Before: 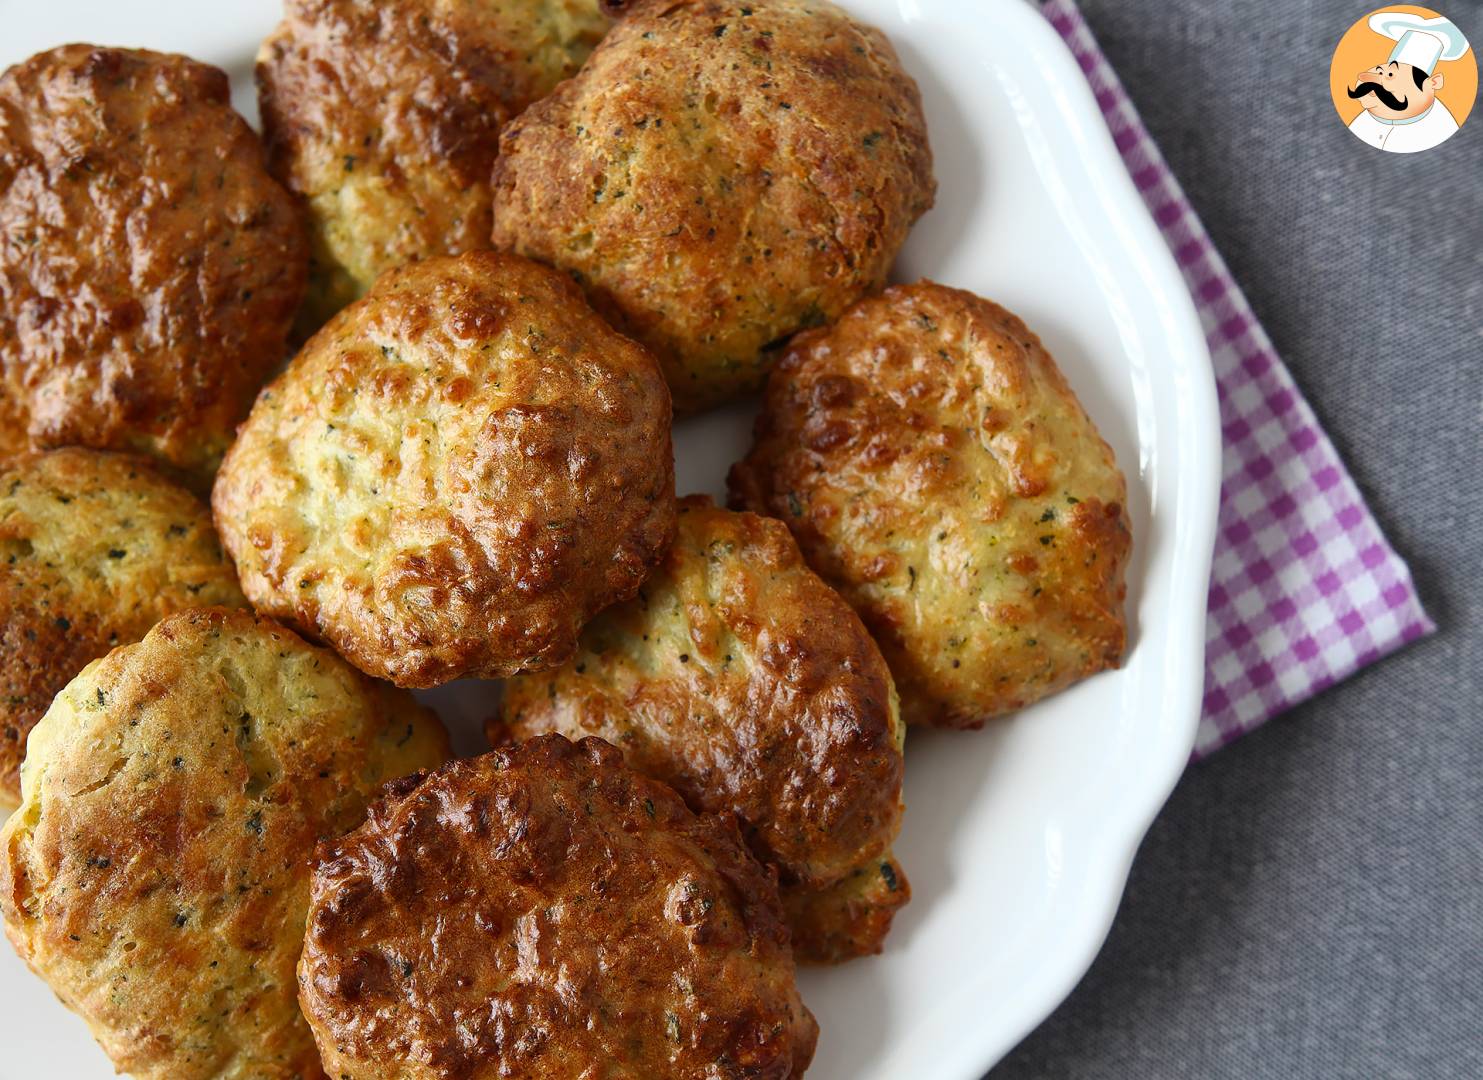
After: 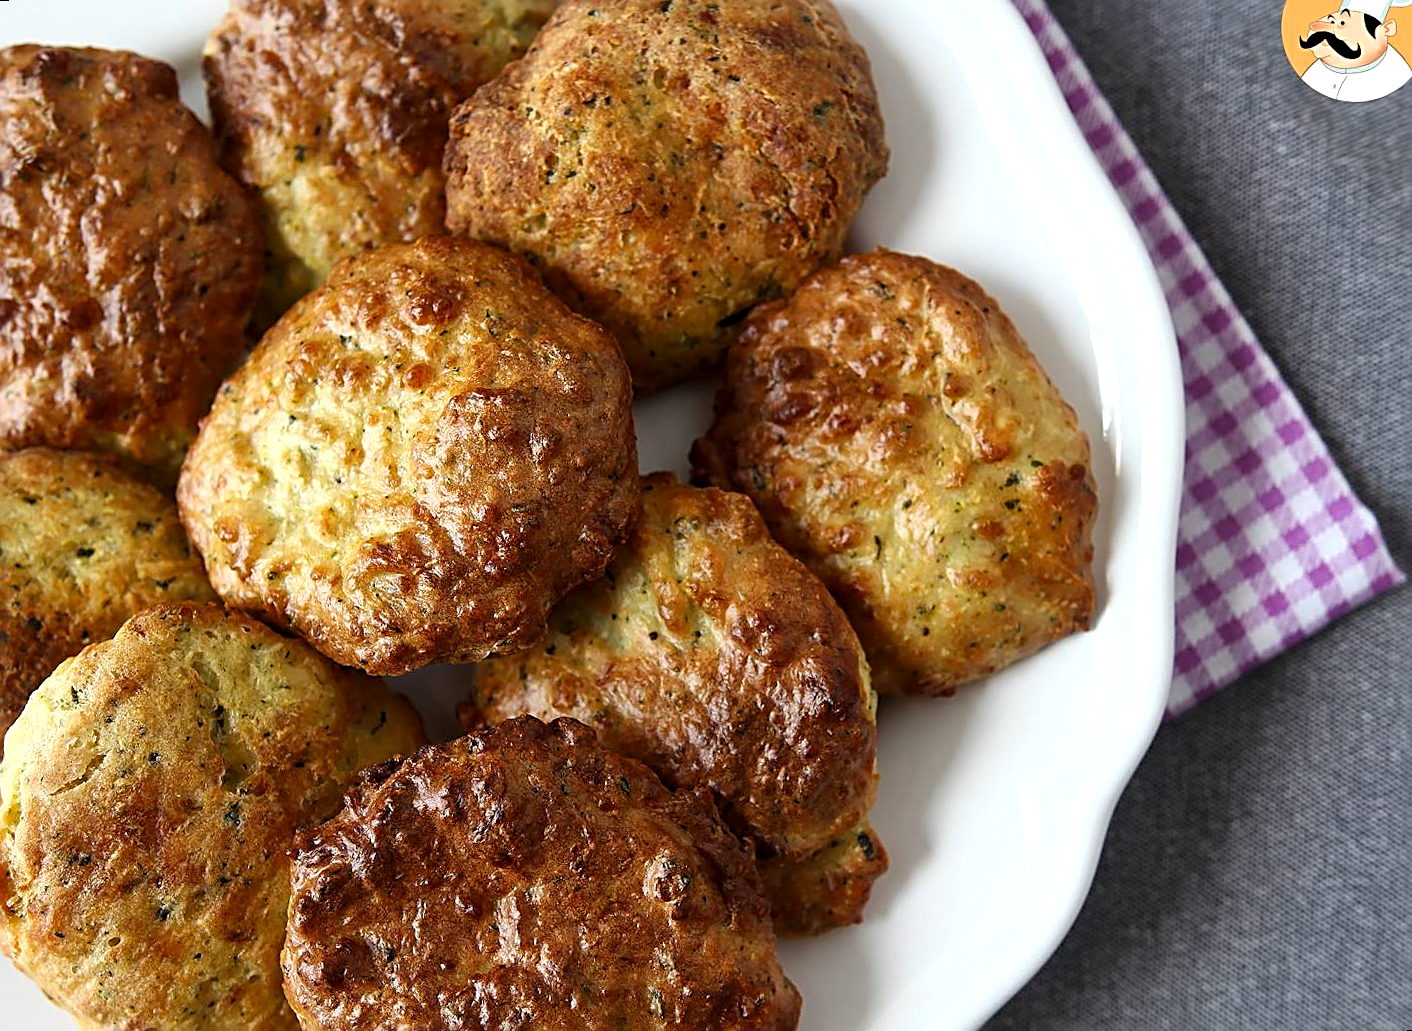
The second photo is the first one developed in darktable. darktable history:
rotate and perspective: rotation -2.12°, lens shift (vertical) 0.009, lens shift (horizontal) -0.008, automatic cropping original format, crop left 0.036, crop right 0.964, crop top 0.05, crop bottom 0.959
sharpen: radius 2.531, amount 0.628
local contrast: mode bilateral grid, contrast 20, coarseness 50, detail 120%, midtone range 0.2
levels: levels [0.016, 0.484, 0.953]
